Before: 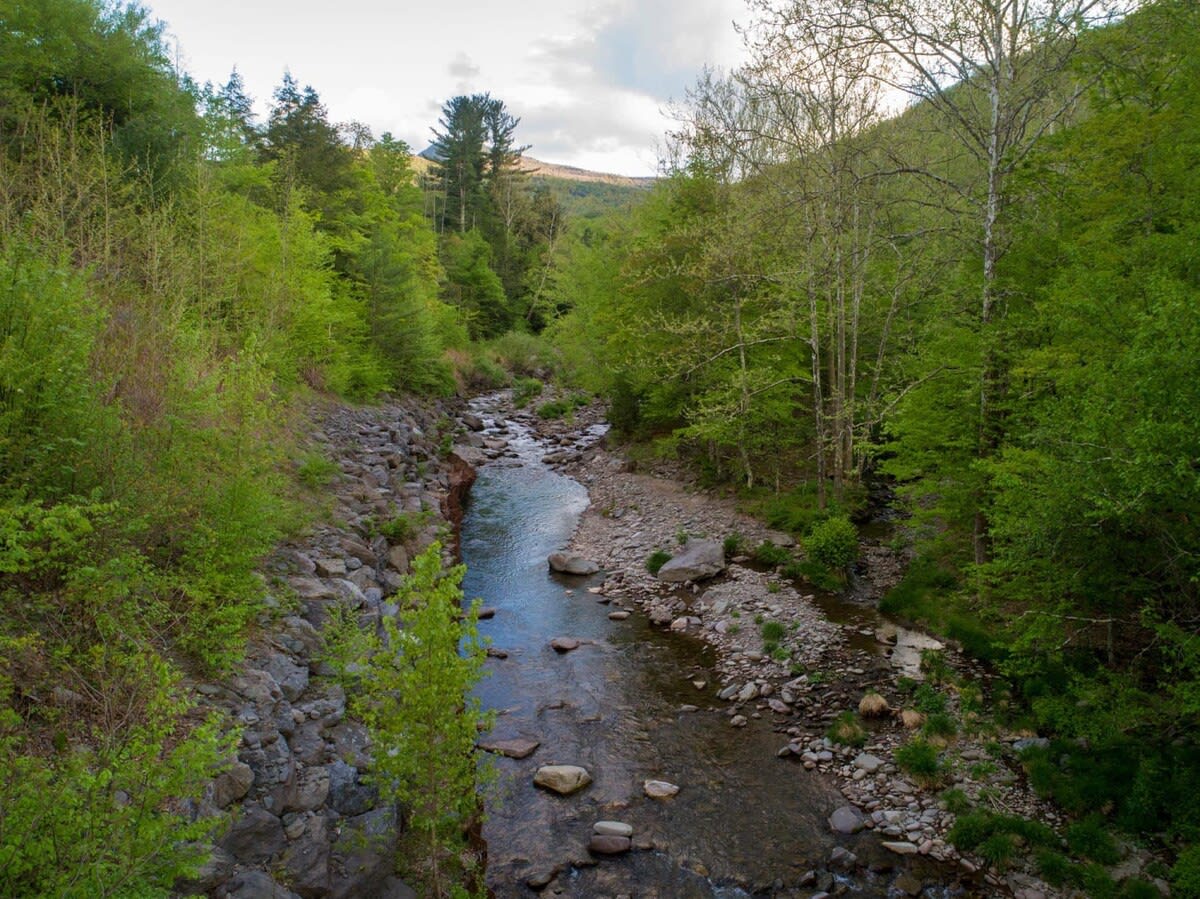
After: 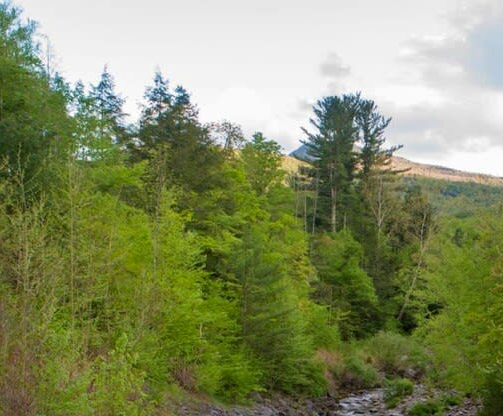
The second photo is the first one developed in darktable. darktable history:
crop and rotate: left 10.817%, top 0.062%, right 47.194%, bottom 53.626%
tone equalizer: on, module defaults
haze removal: compatibility mode true, adaptive false
